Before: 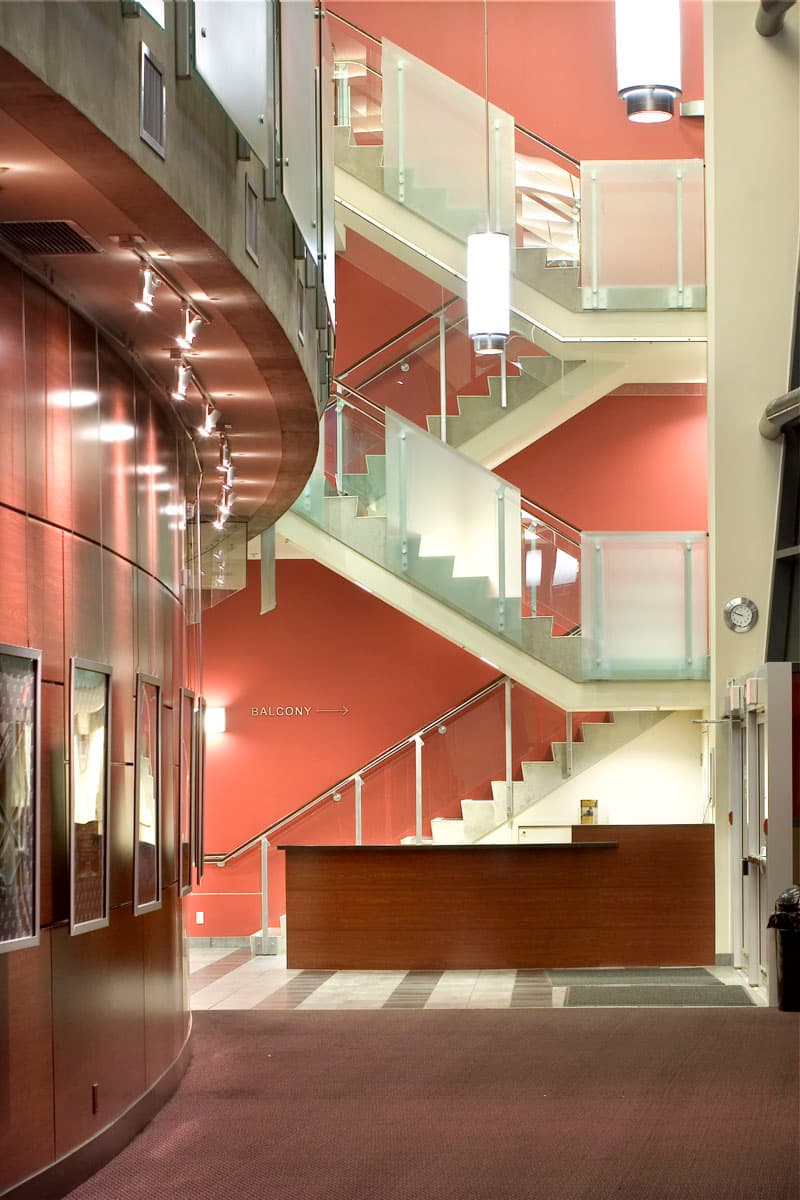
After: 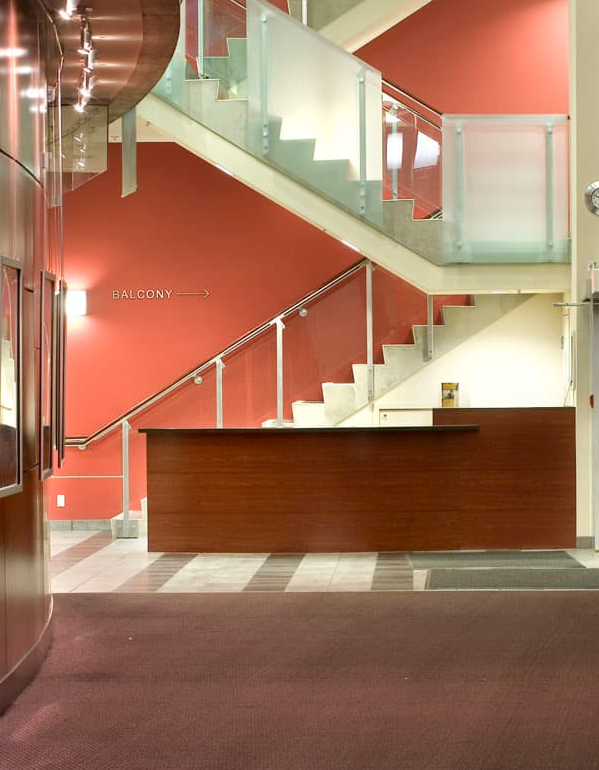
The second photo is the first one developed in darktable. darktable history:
crop and rotate: left 17.494%, top 34.786%, right 7.599%, bottom 0.97%
